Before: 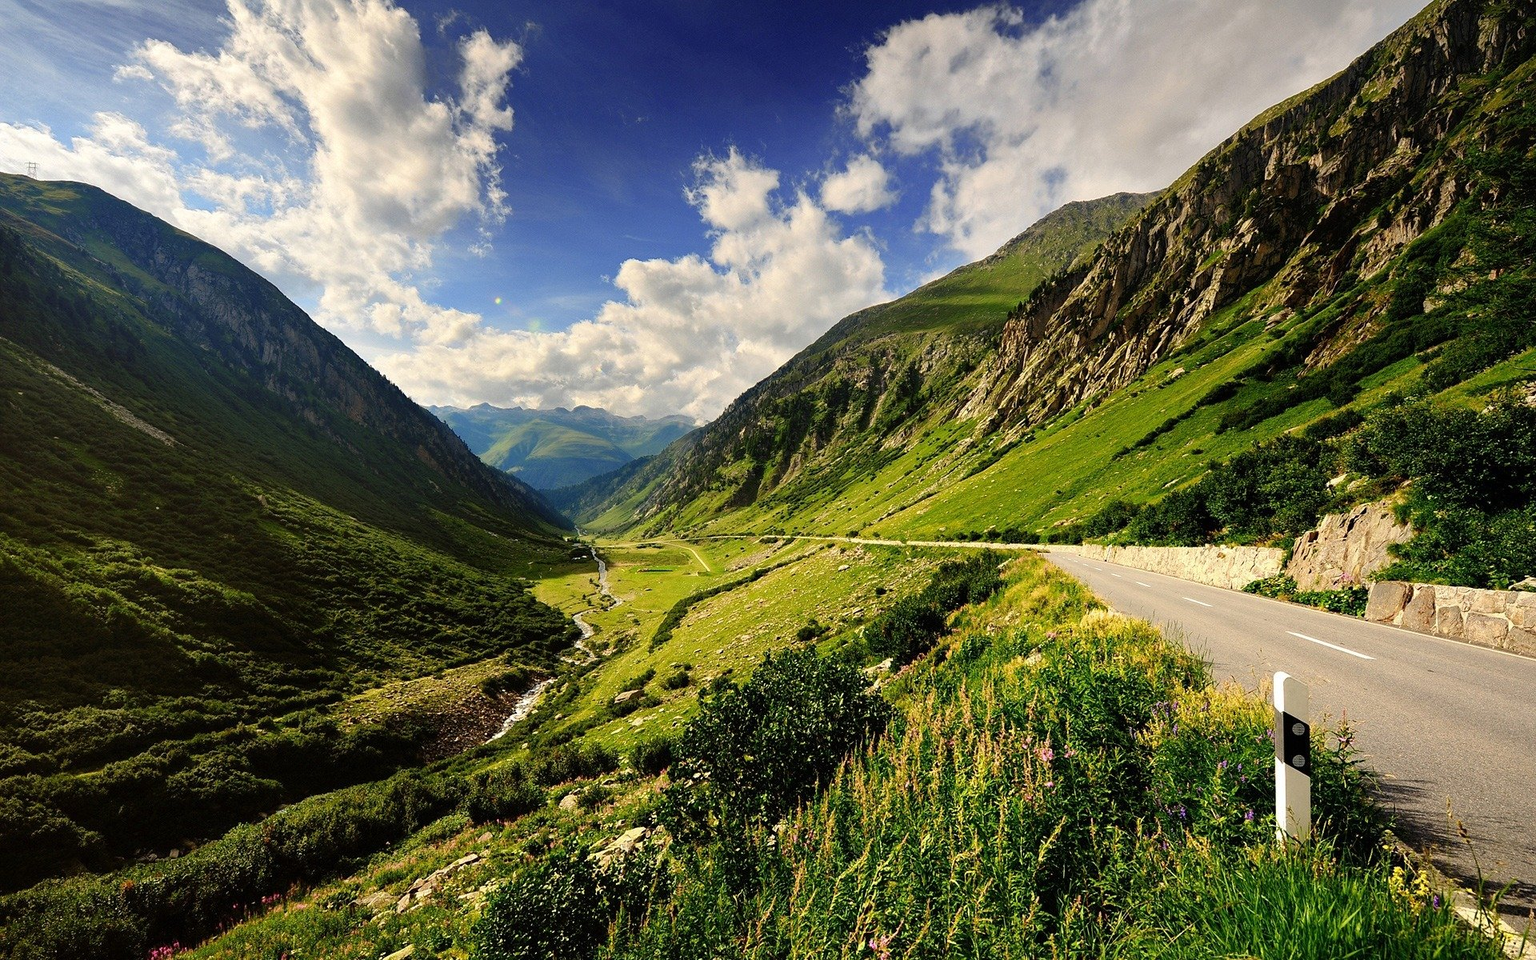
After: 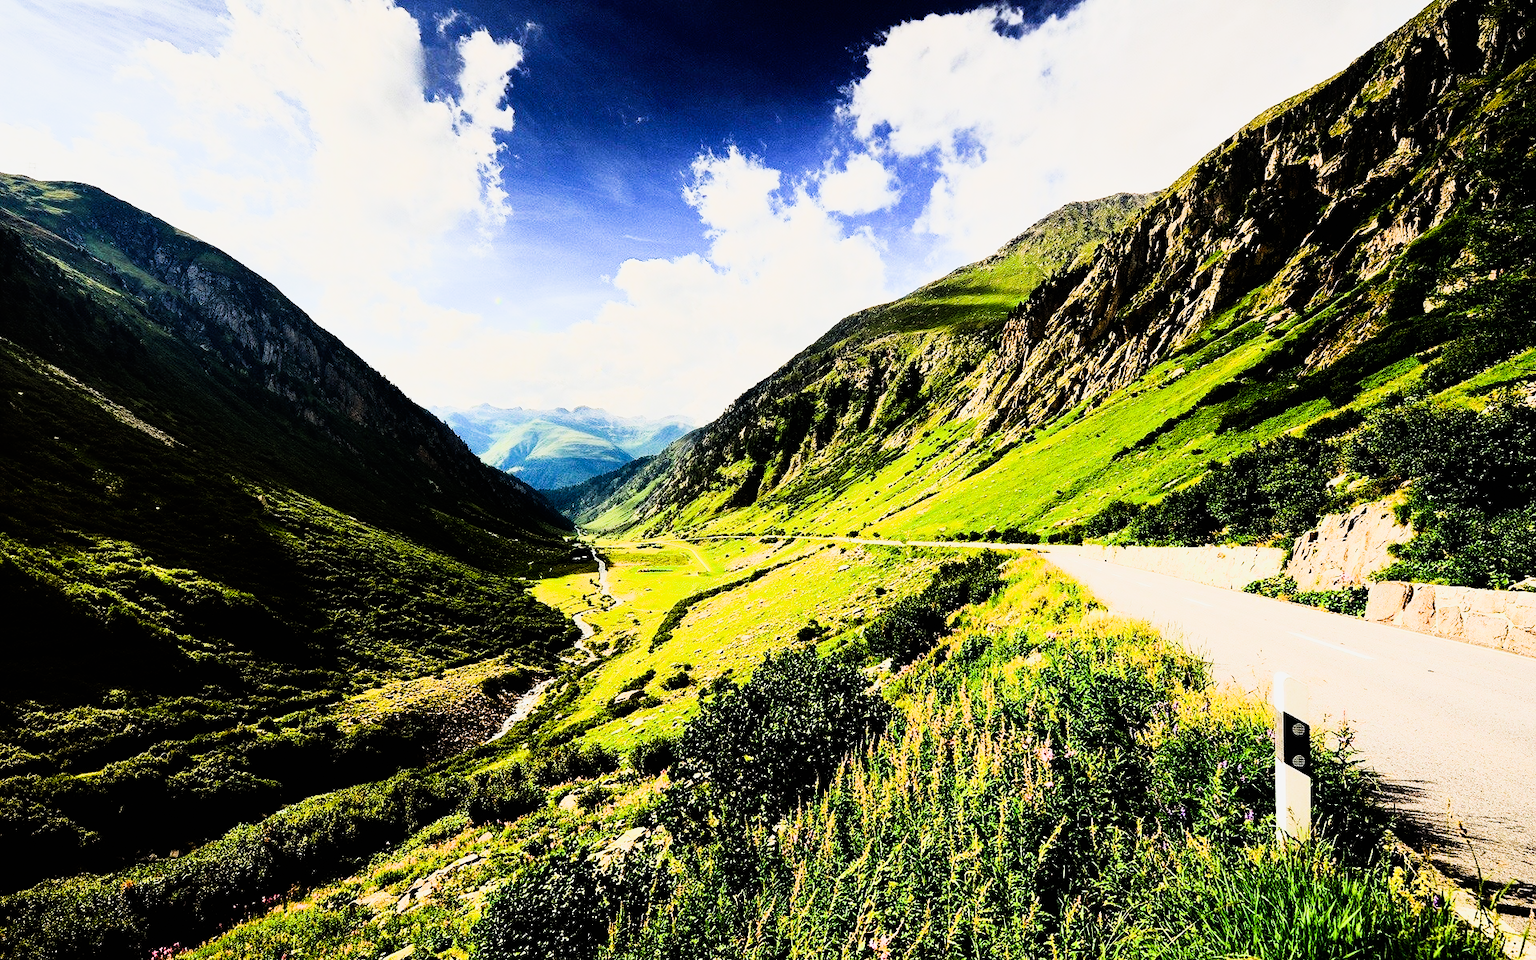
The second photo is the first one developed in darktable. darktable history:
sigmoid: contrast 1.86, skew 0.35
rgb curve: curves: ch0 [(0, 0) (0.21, 0.15) (0.24, 0.21) (0.5, 0.75) (0.75, 0.96) (0.89, 0.99) (1, 1)]; ch1 [(0, 0.02) (0.21, 0.13) (0.25, 0.2) (0.5, 0.67) (0.75, 0.9) (0.89, 0.97) (1, 1)]; ch2 [(0, 0.02) (0.21, 0.13) (0.25, 0.2) (0.5, 0.67) (0.75, 0.9) (0.89, 0.97) (1, 1)], compensate middle gray true
